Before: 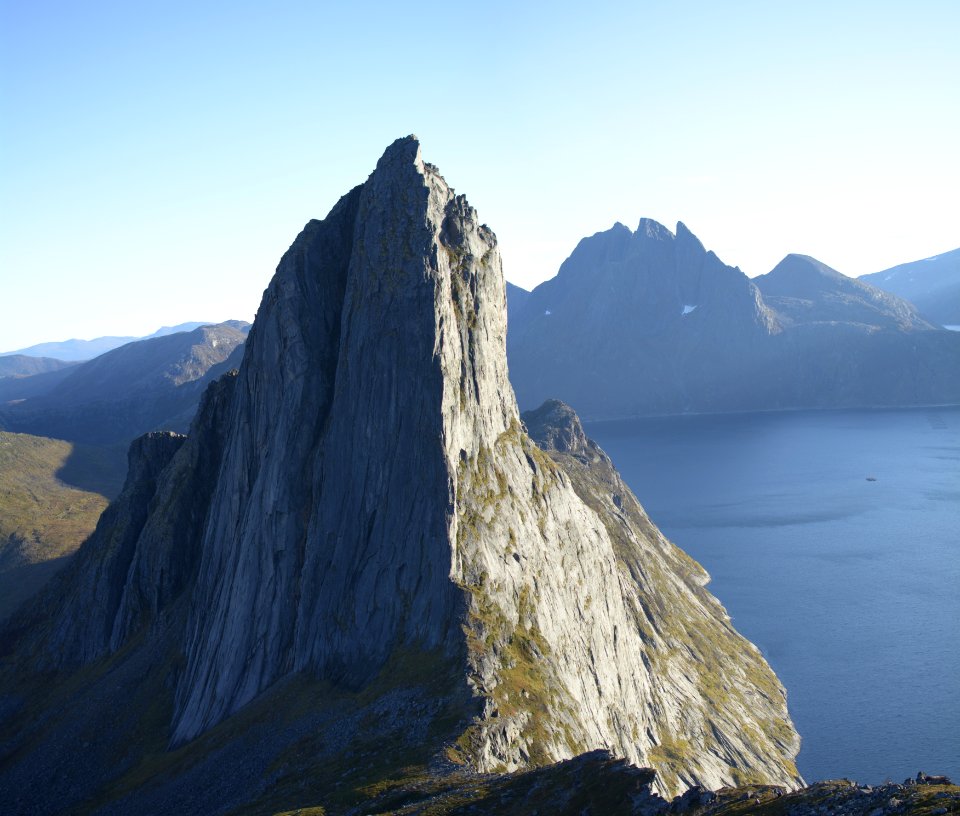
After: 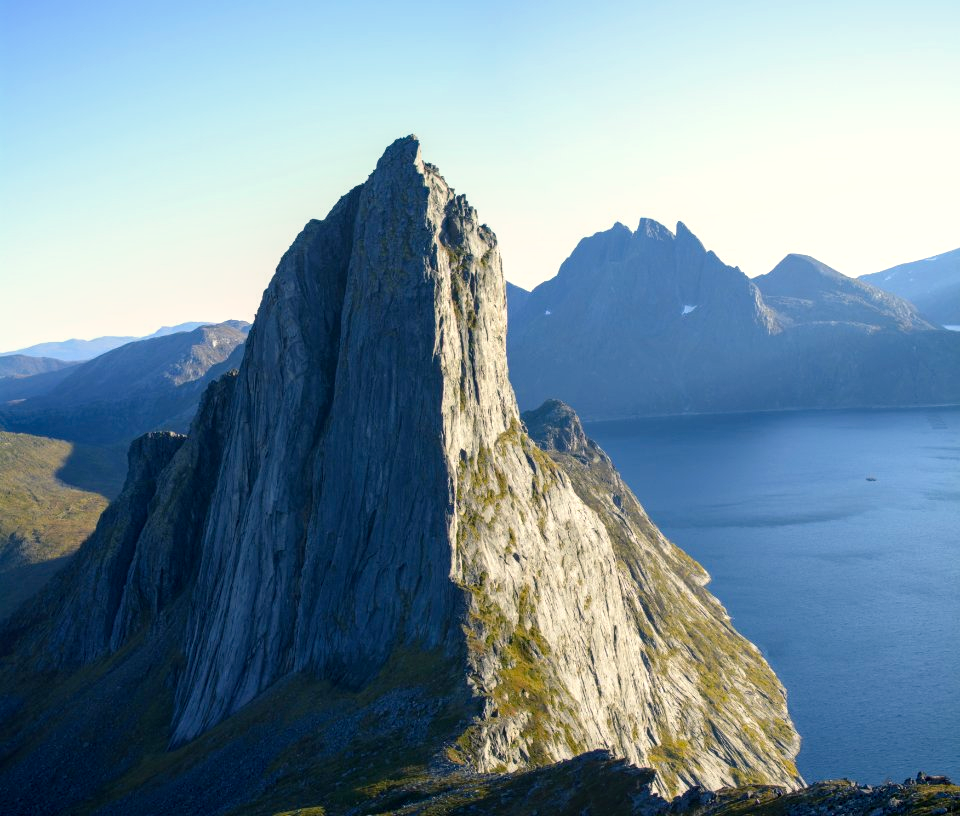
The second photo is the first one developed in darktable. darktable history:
local contrast: on, module defaults
color balance rgb: shadows lift › chroma 2.055%, shadows lift › hue 185.78°, highlights gain › chroma 2.074%, highlights gain › hue 71.63°, perceptual saturation grading › global saturation 25.22%
